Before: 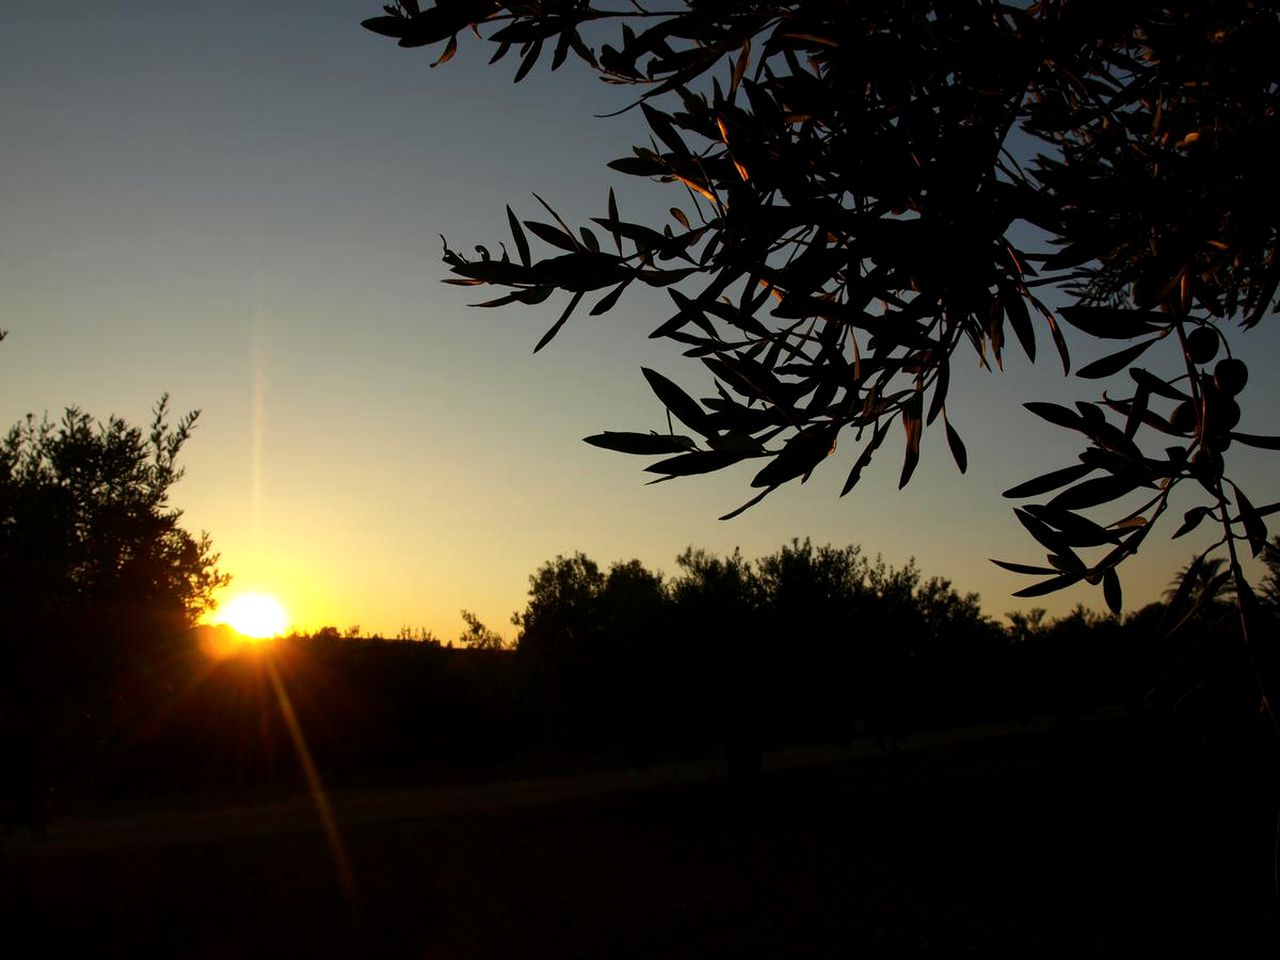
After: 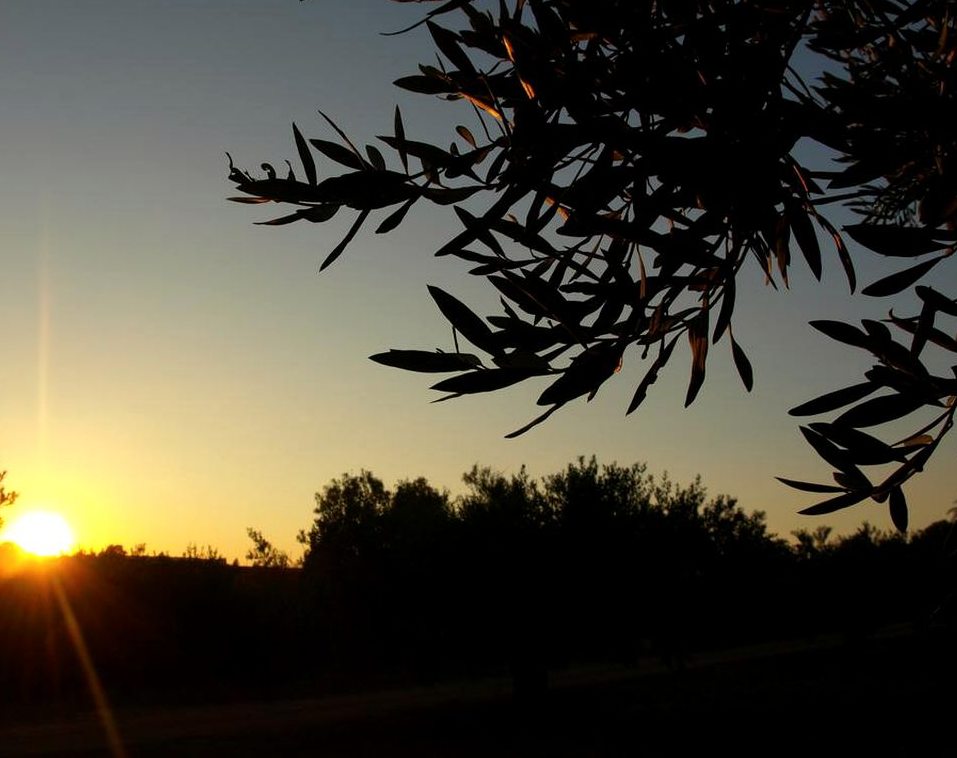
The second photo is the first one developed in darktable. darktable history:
crop: left 16.72%, top 8.574%, right 8.452%, bottom 12.442%
